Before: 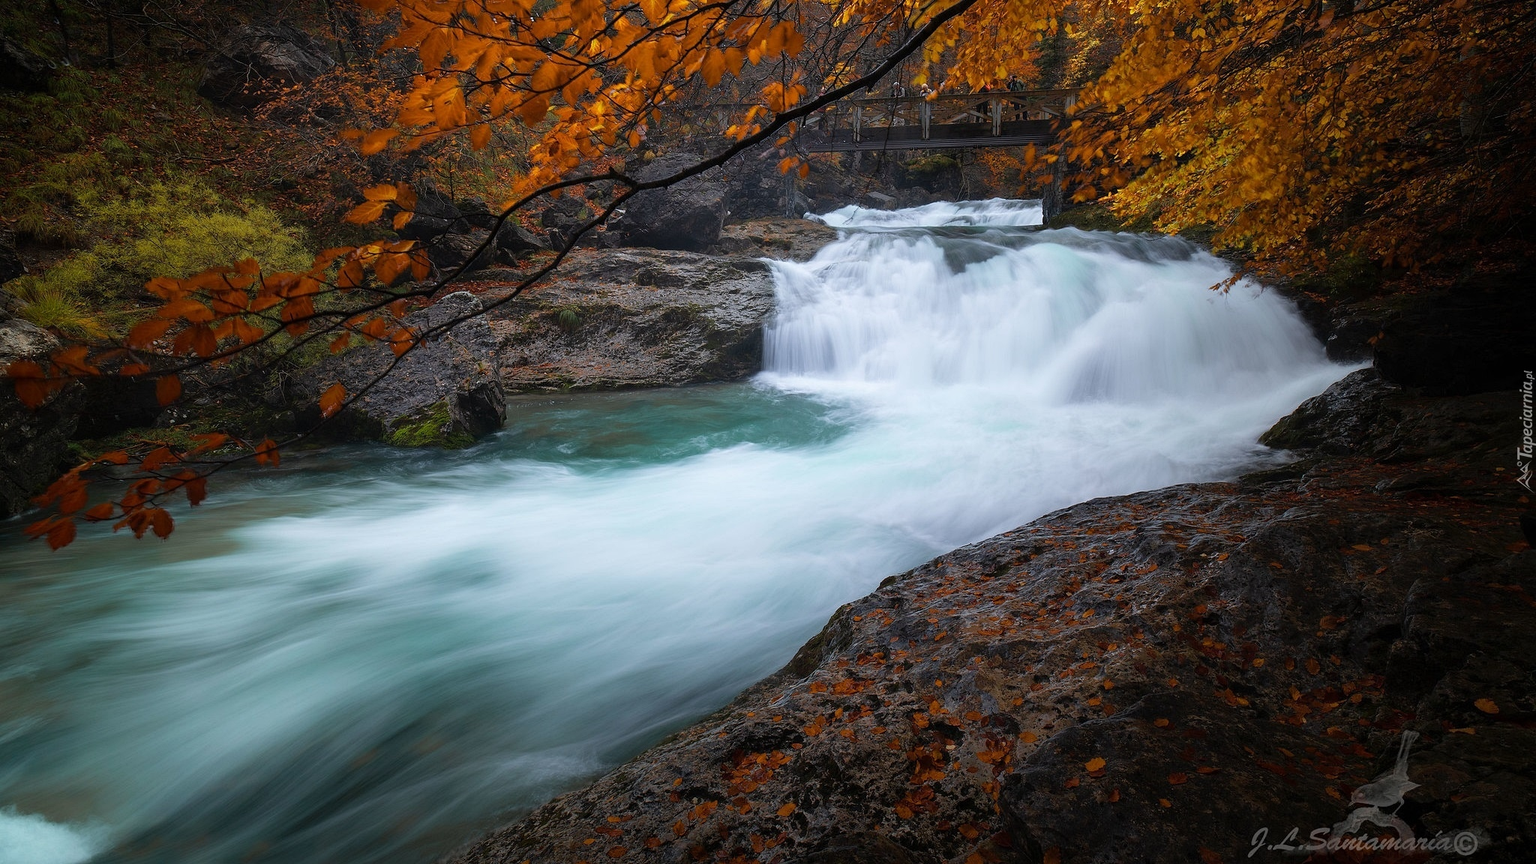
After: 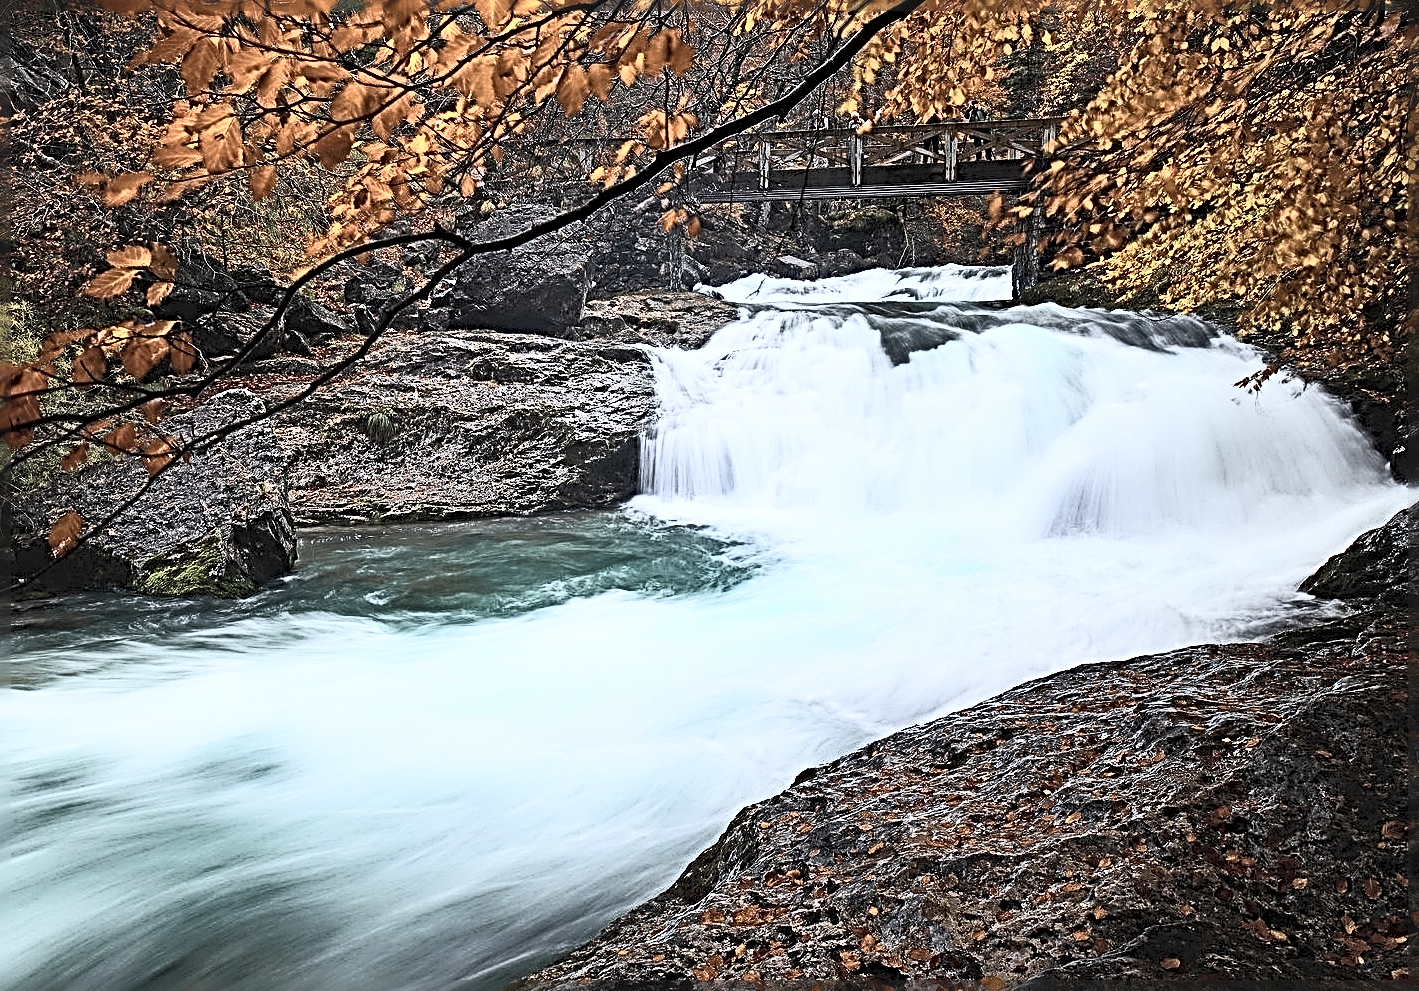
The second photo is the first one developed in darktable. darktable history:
crop: left 18.479%, right 12.2%, bottom 13.971%
contrast brightness saturation: contrast 0.57, brightness 0.57, saturation -0.34
shadows and highlights: shadows 30.63, highlights -63.22, shadows color adjustment 98%, highlights color adjustment 58.61%, soften with gaussian
sharpen: radius 4.001, amount 2
